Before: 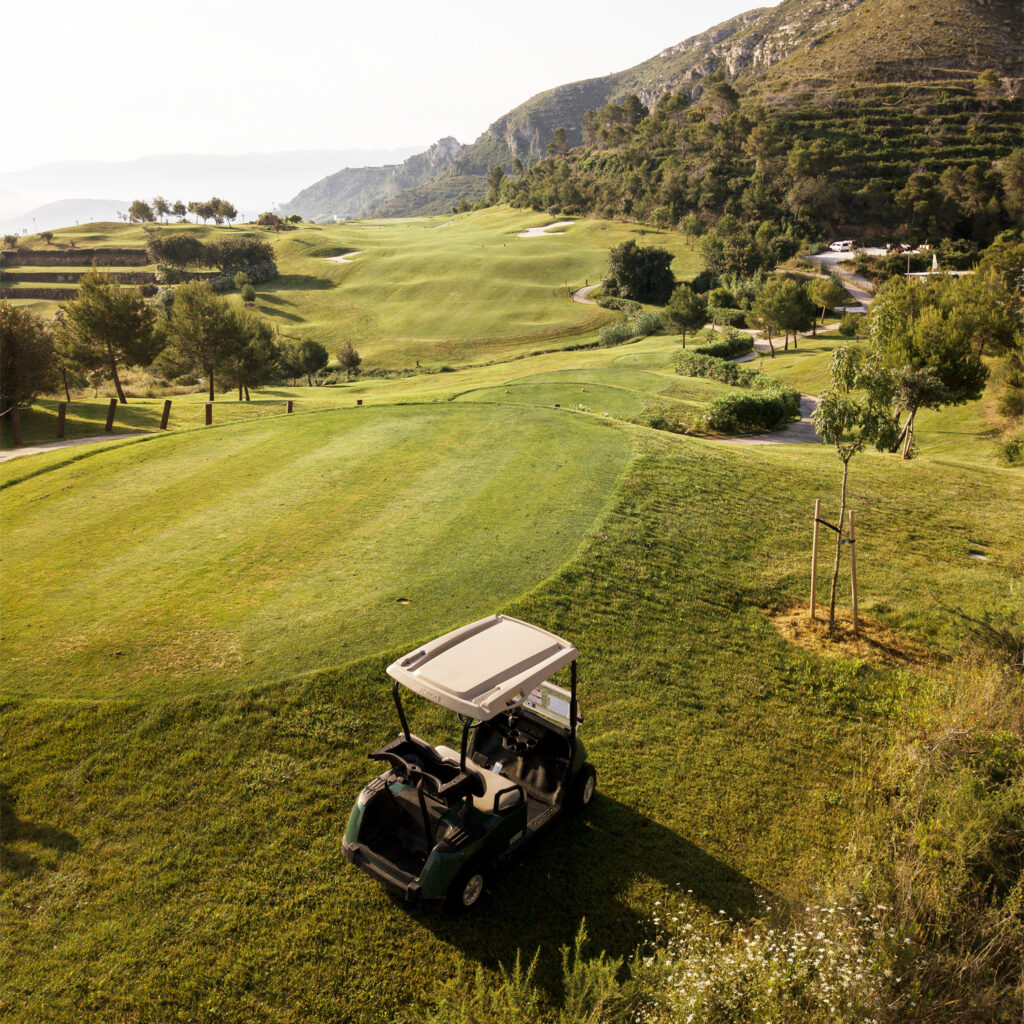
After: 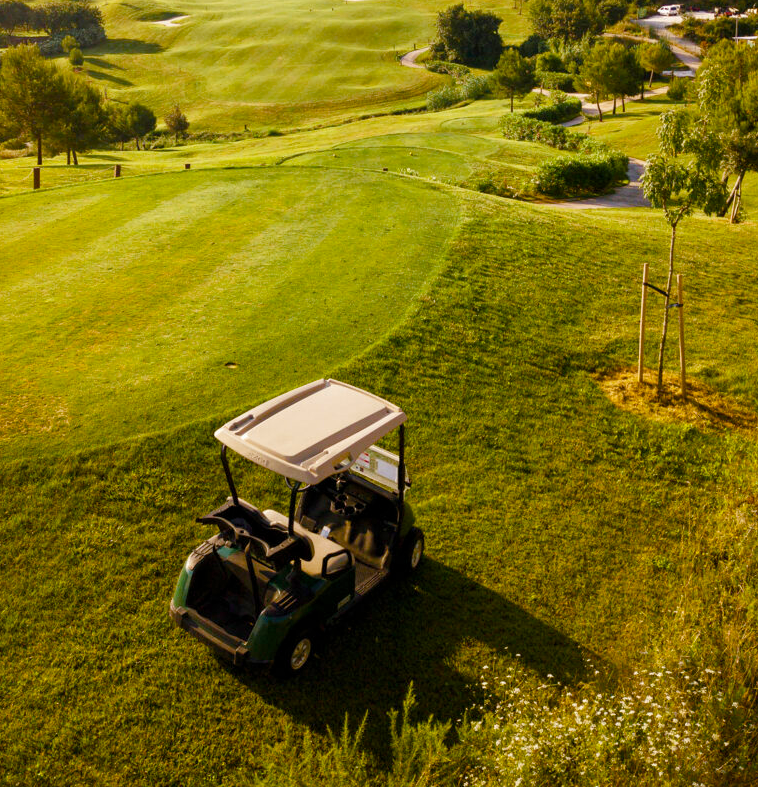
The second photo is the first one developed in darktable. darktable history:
crop: left 16.858%, top 23.133%, right 9.029%
color balance rgb: power › hue 71.84°, linear chroma grading › global chroma 15.995%, perceptual saturation grading › global saturation 20%, perceptual saturation grading › highlights -24.908%, perceptual saturation grading › shadows 49.267%, global vibrance 20%
shadows and highlights: shadows 25.76, highlights -24.8
